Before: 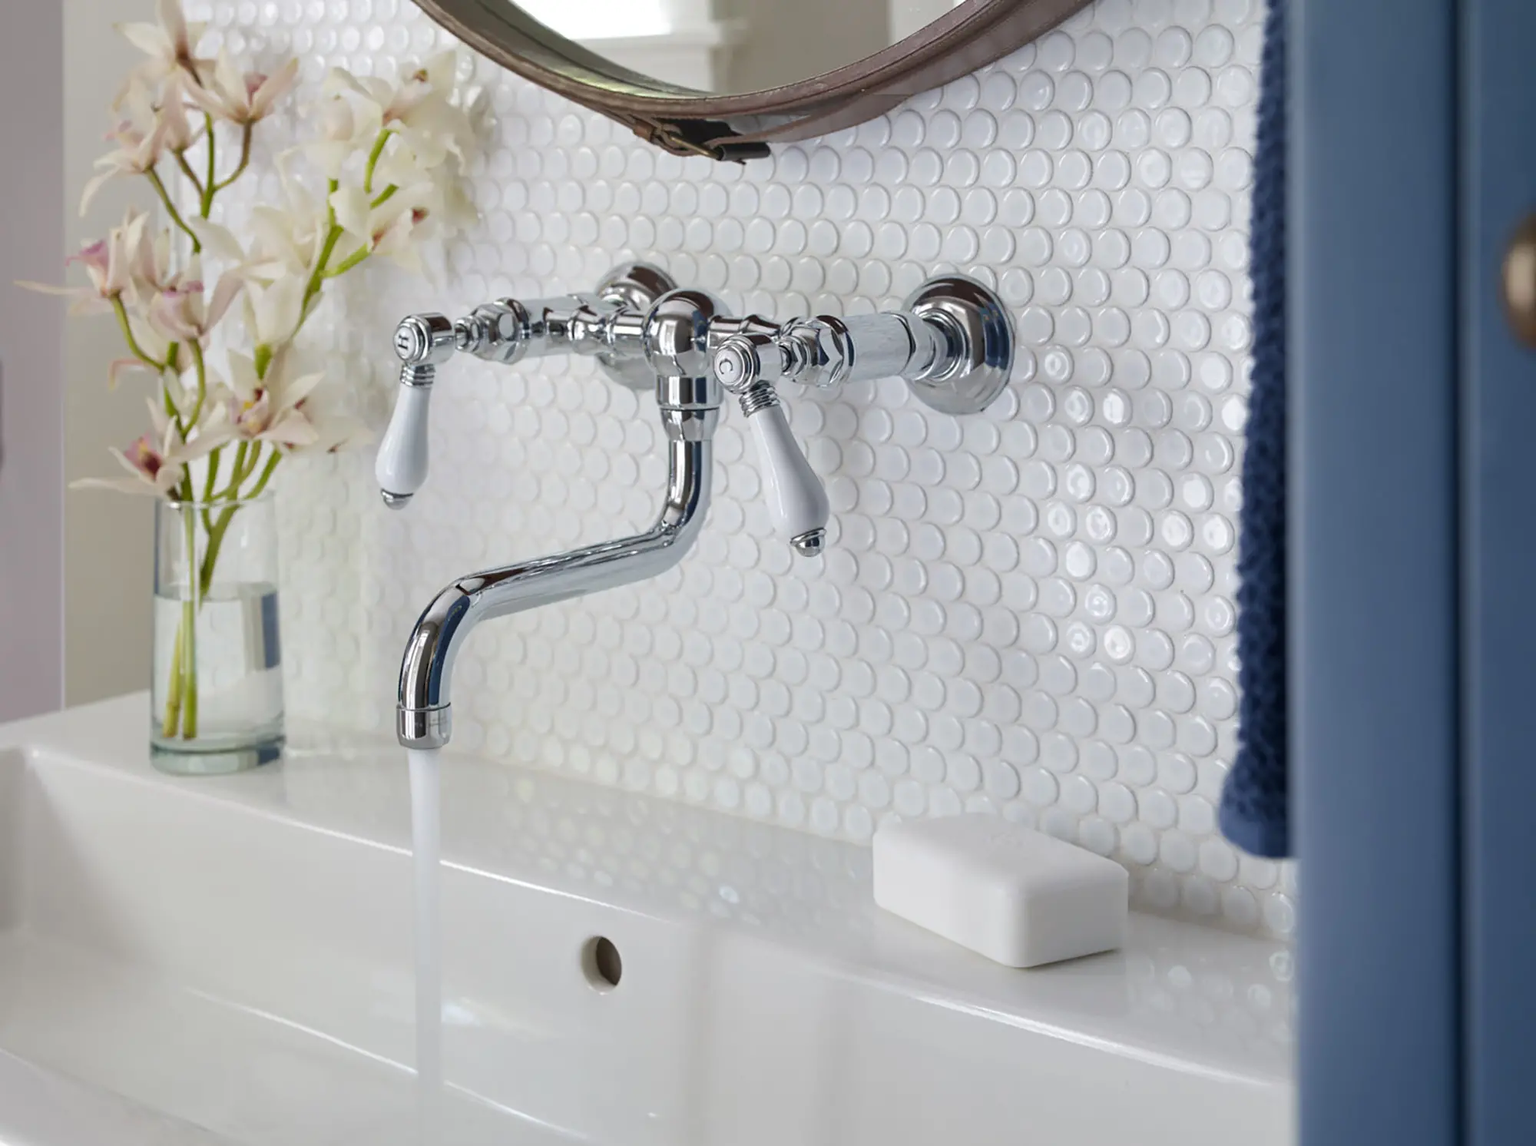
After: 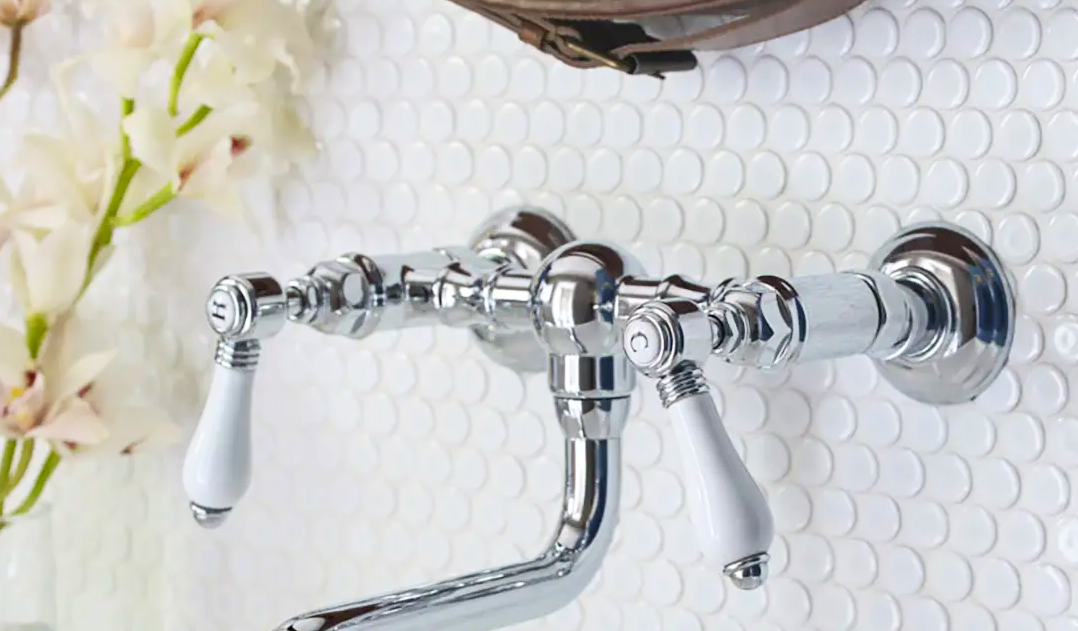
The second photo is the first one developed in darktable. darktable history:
contrast brightness saturation: contrast 0.2, brightness 0.16, saturation 0.22
crop: left 15.306%, top 9.065%, right 30.789%, bottom 48.638%
